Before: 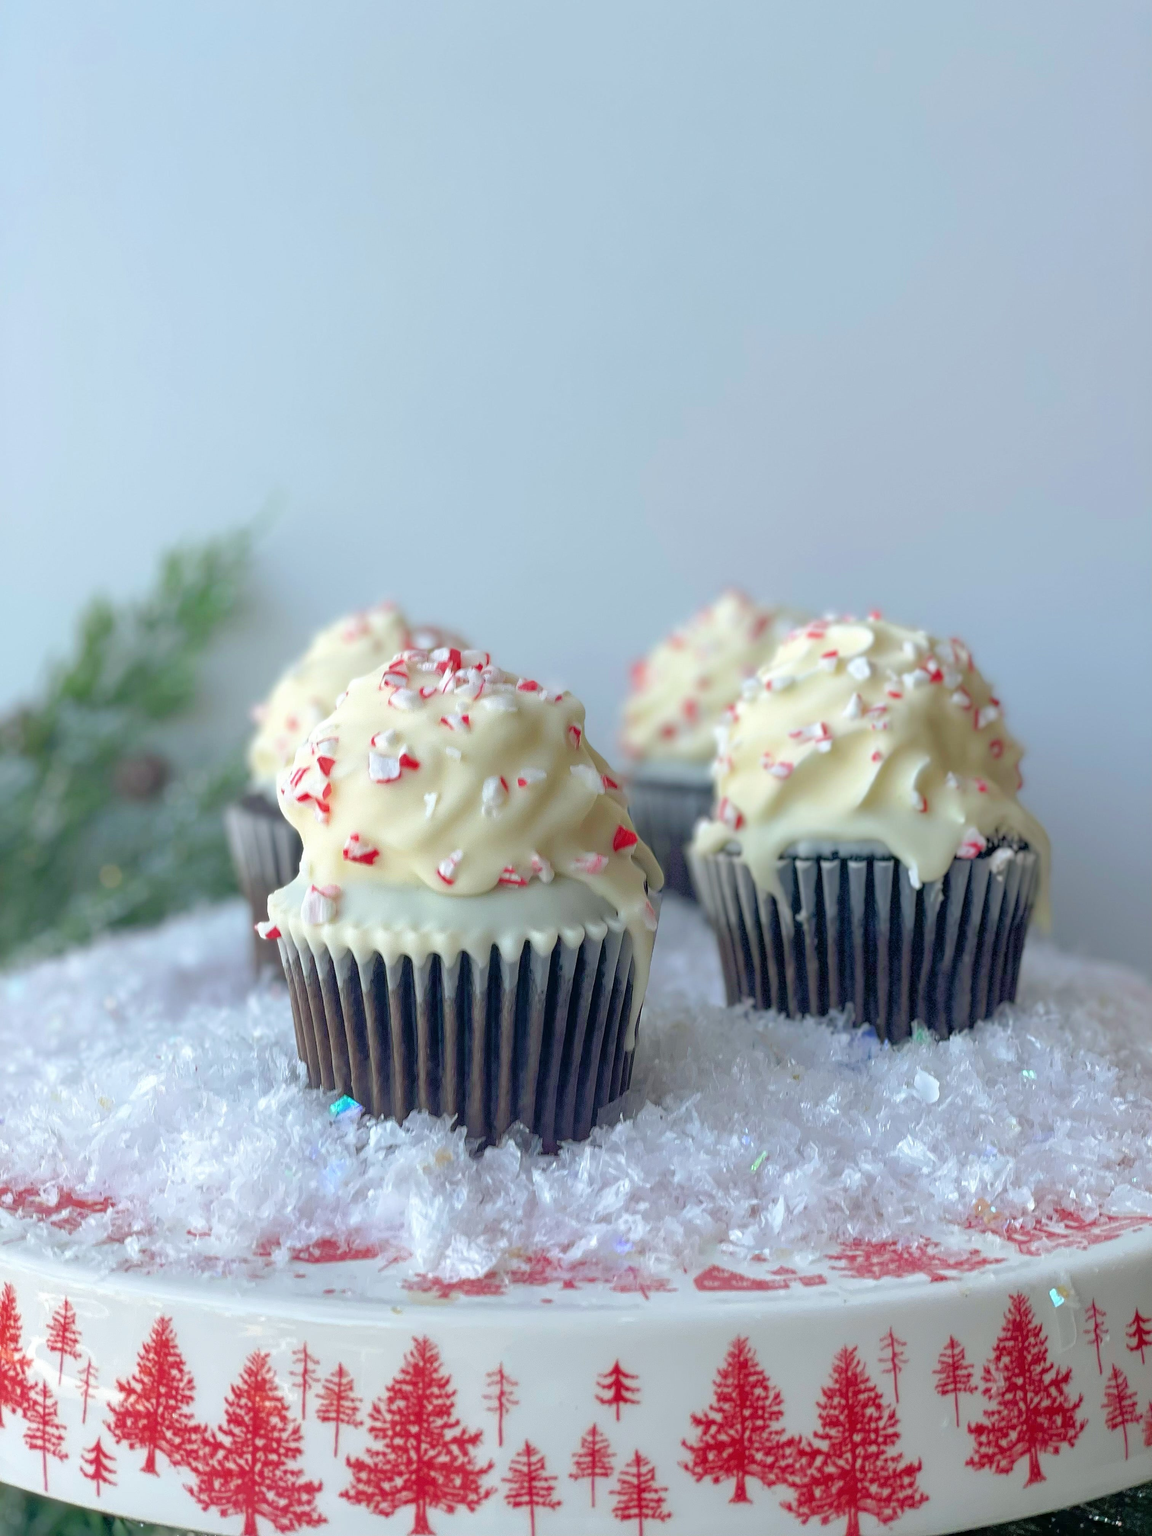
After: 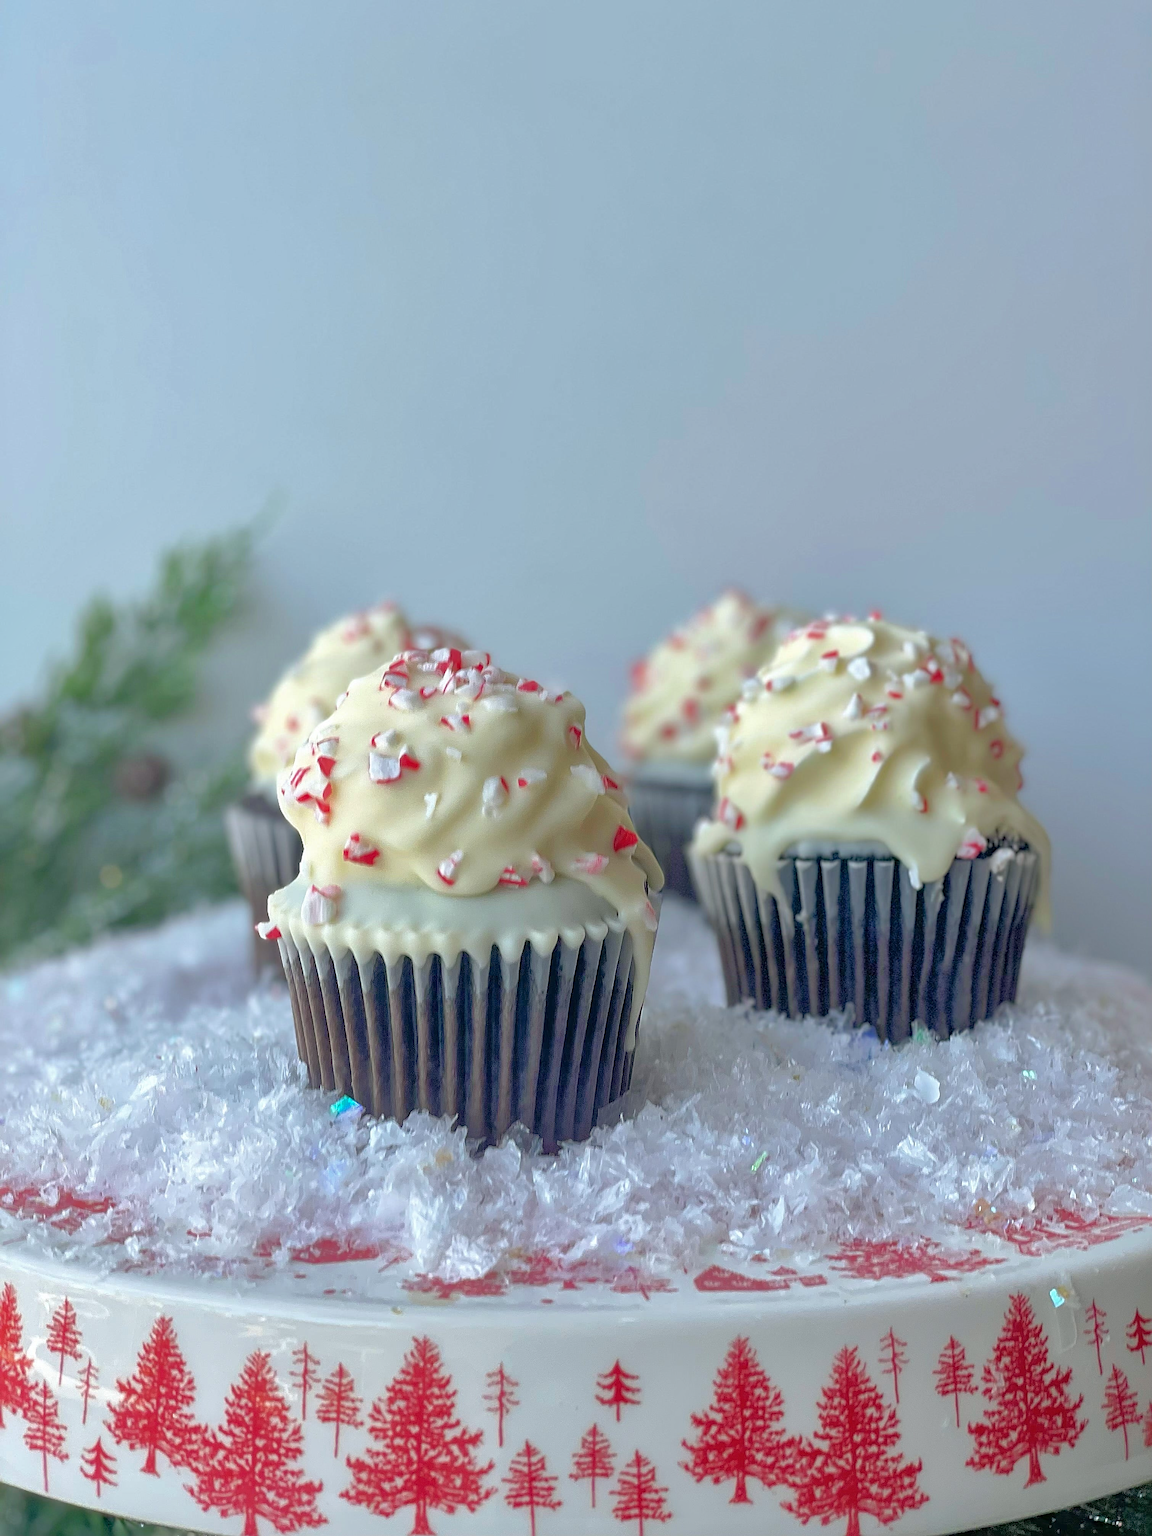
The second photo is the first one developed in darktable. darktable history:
sharpen: radius 2.739
shadows and highlights: on, module defaults
